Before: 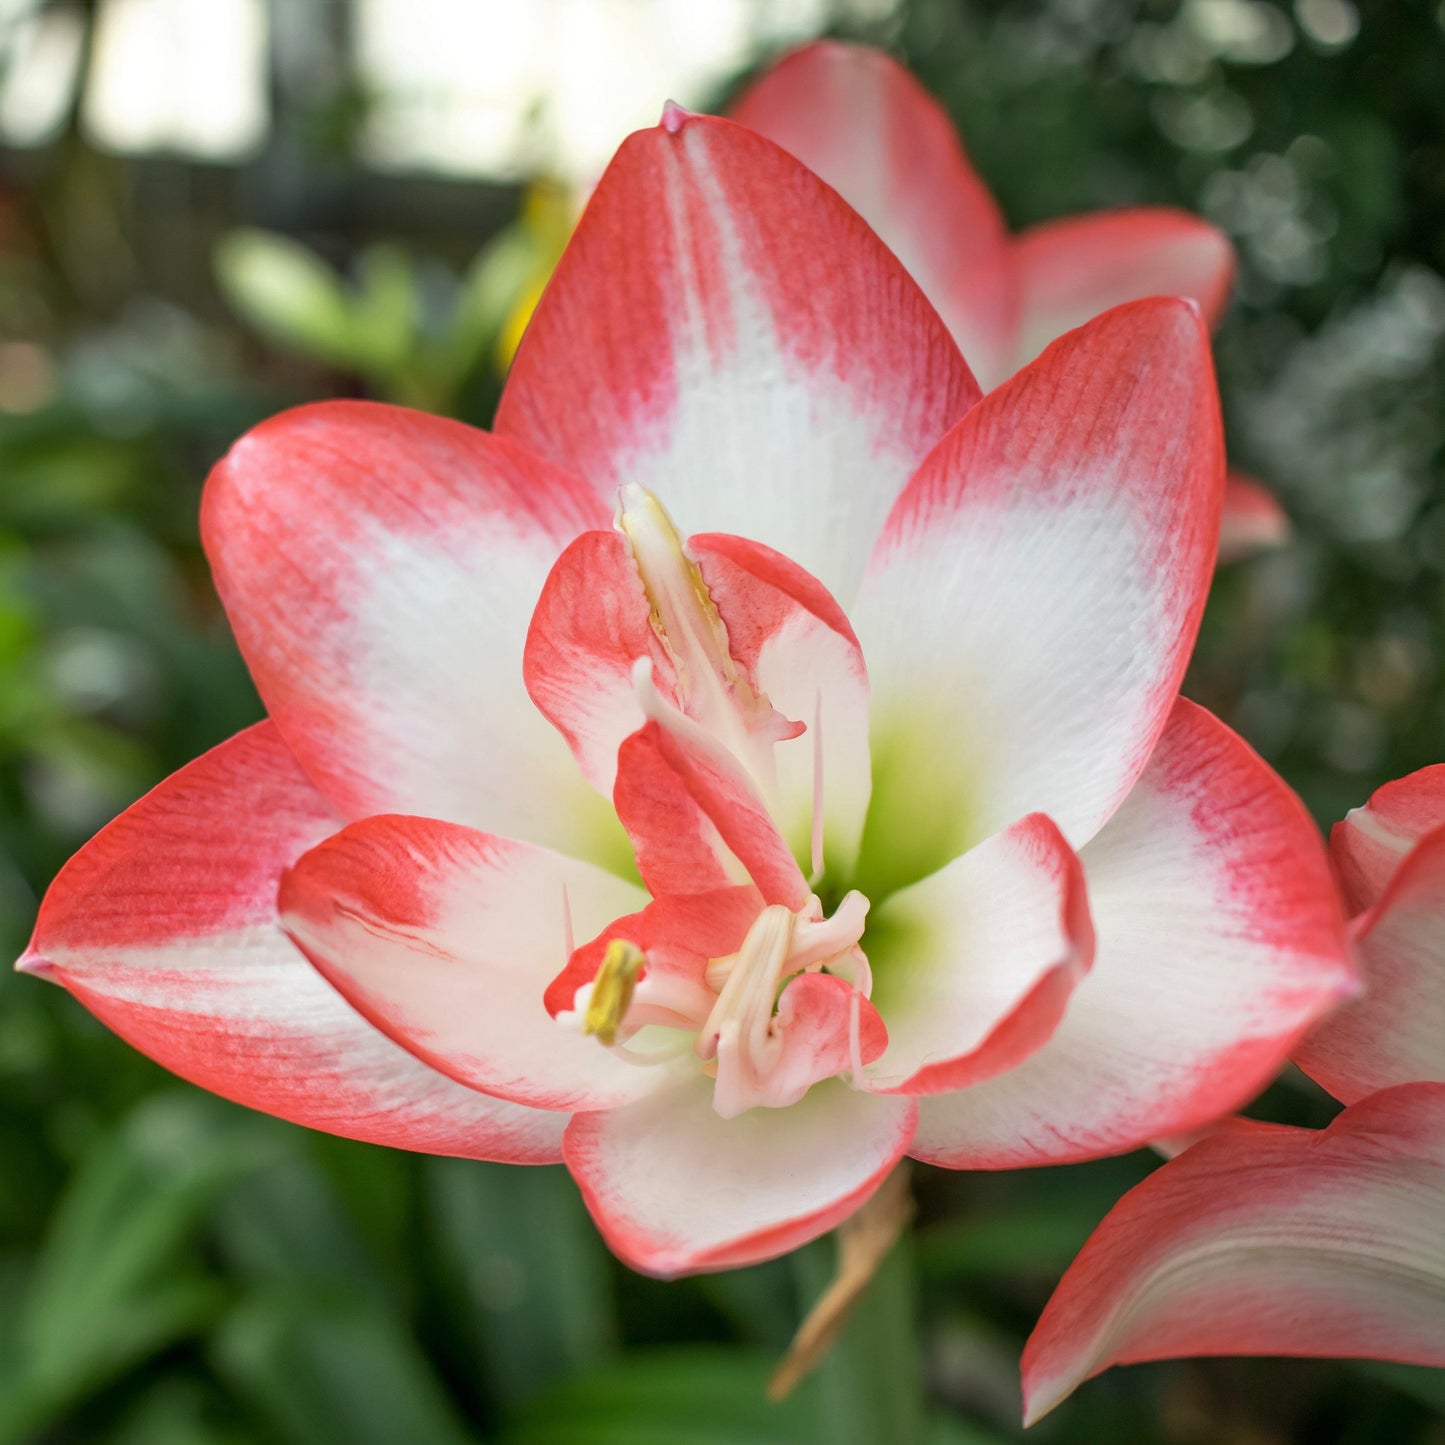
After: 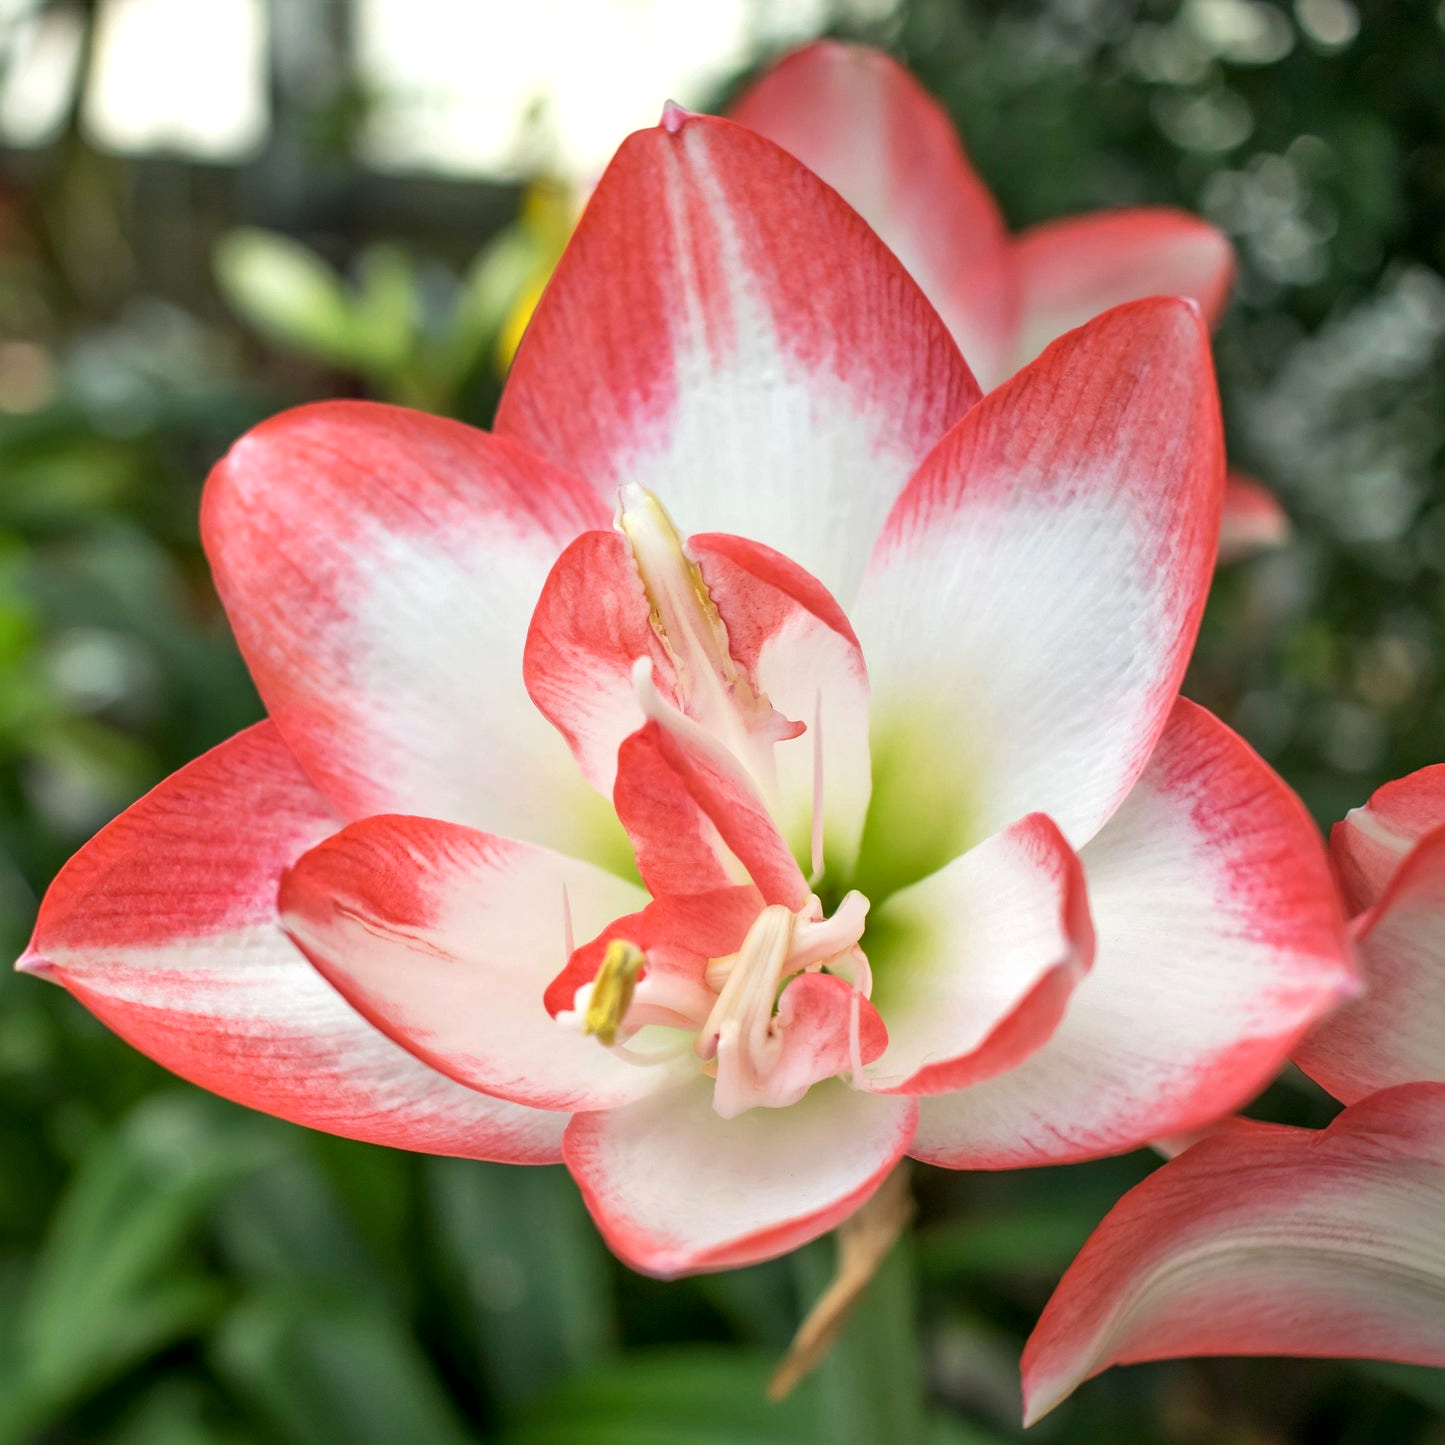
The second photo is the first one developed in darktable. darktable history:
local contrast: mode bilateral grid, contrast 19, coarseness 51, detail 119%, midtone range 0.2
exposure: exposure 0.167 EV, compensate highlight preservation false
